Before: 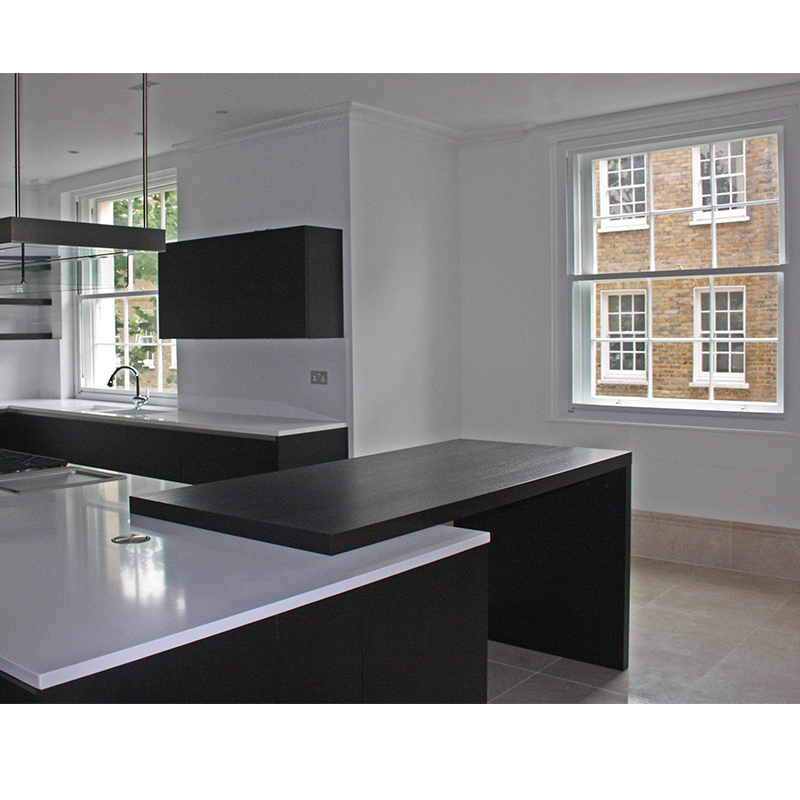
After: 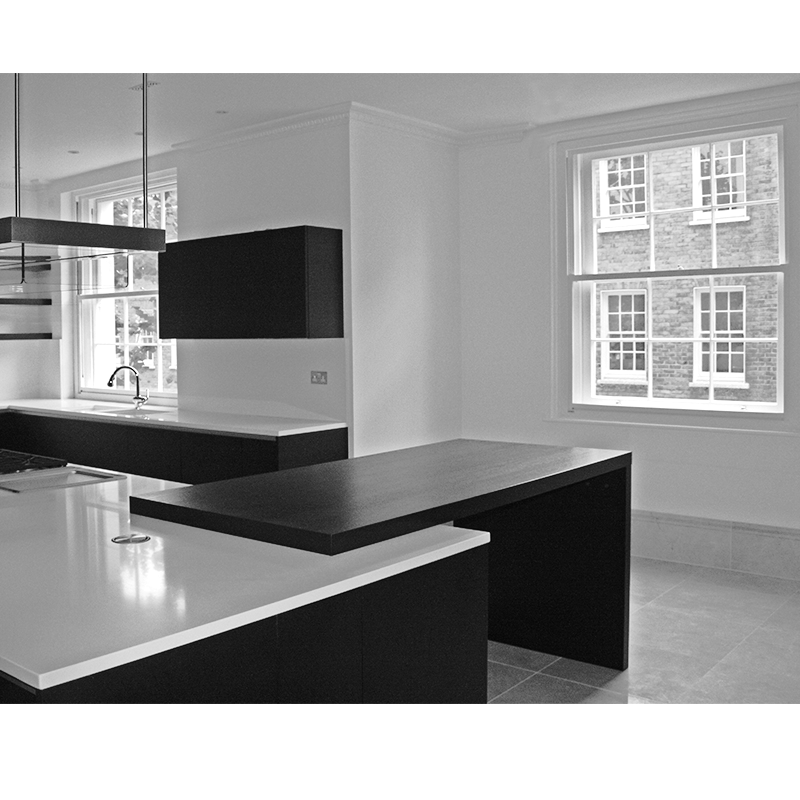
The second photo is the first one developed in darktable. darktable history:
monochrome: a -71.75, b 75.82
exposure: exposure 0.564 EV, compensate highlight preservation false
tone curve: curves: ch0 [(0, 0) (0.104, 0.061) (0.239, 0.201) (0.327, 0.317) (0.401, 0.443) (0.489, 0.566) (0.65, 0.68) (0.832, 0.858) (1, 0.977)]; ch1 [(0, 0) (0.161, 0.092) (0.35, 0.33) (0.379, 0.401) (0.447, 0.476) (0.495, 0.499) (0.515, 0.518) (0.534, 0.557) (0.602, 0.625) (0.712, 0.706) (1, 1)]; ch2 [(0, 0) (0.359, 0.372) (0.437, 0.437) (0.502, 0.501) (0.55, 0.534) (0.592, 0.601) (0.647, 0.64) (1, 1)], color space Lab, independent channels, preserve colors none
